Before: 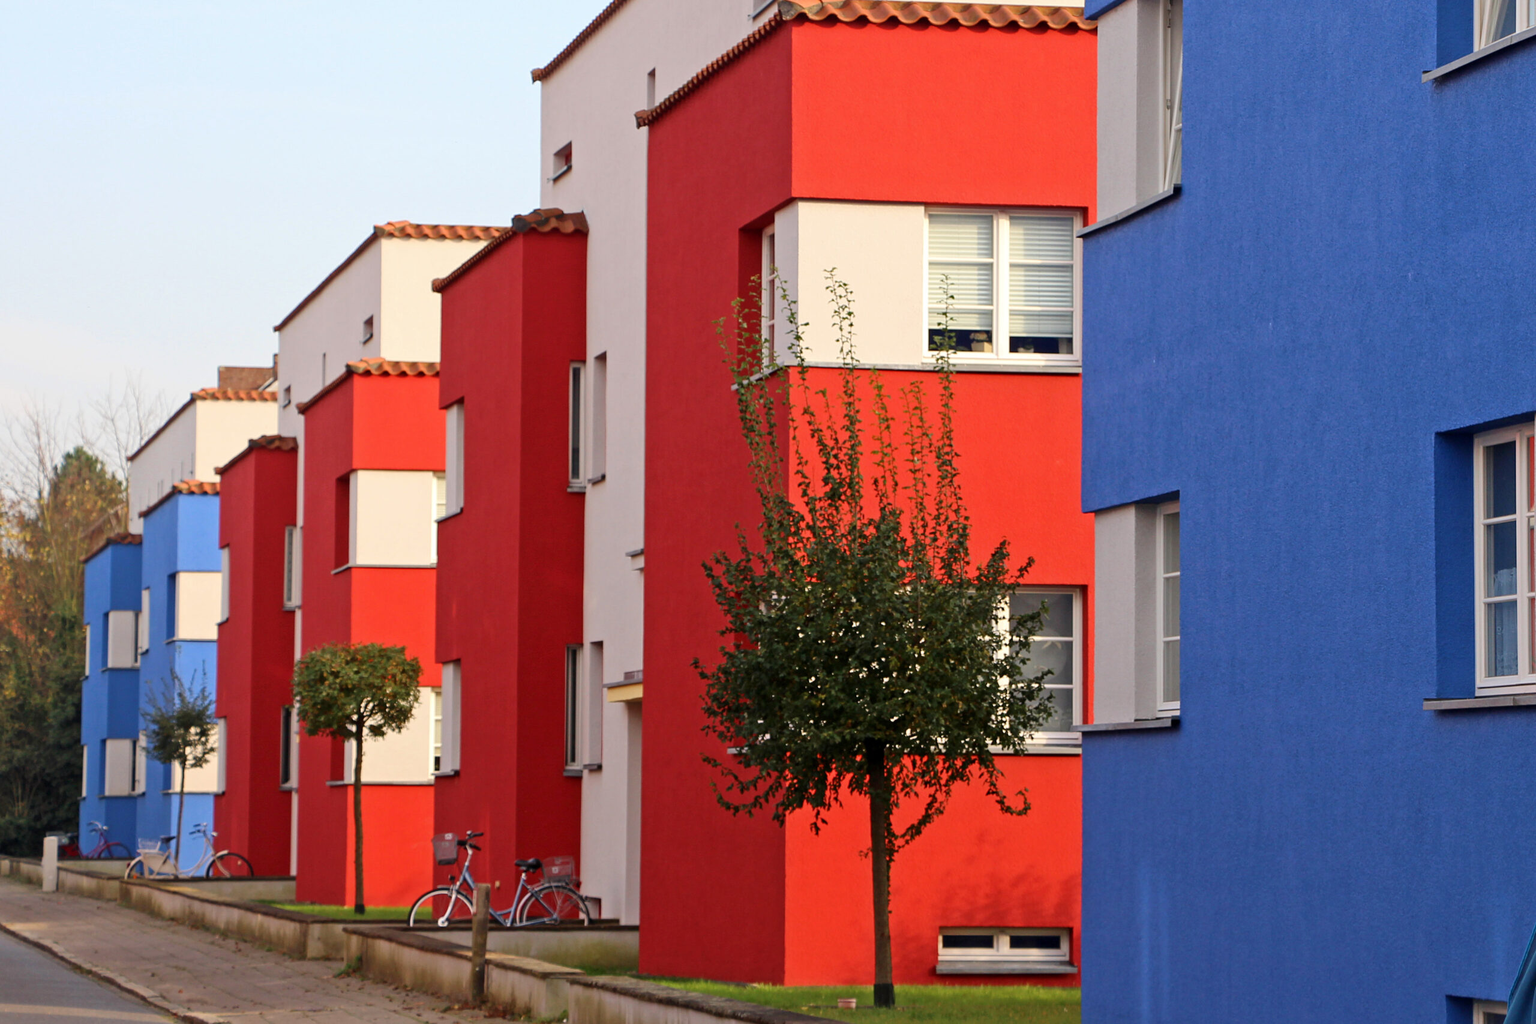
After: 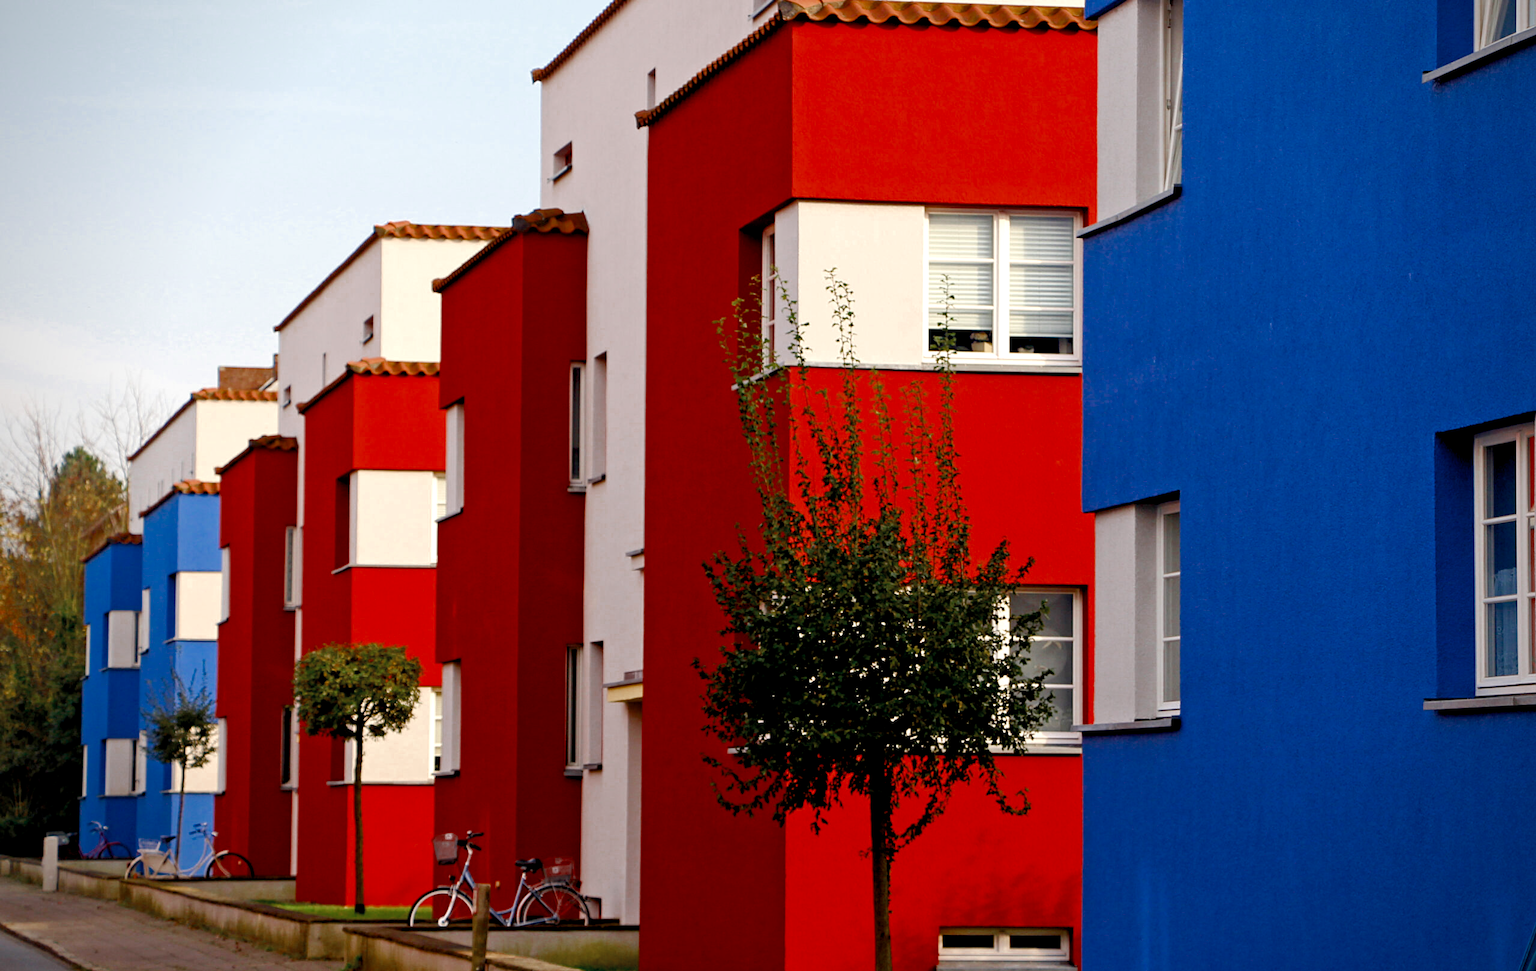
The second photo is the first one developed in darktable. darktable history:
white balance: emerald 1
color balance rgb: shadows lift › luminance -9.41%, highlights gain › luminance 17.6%, global offset › luminance -1.45%, perceptual saturation grading › highlights -17.77%, perceptual saturation grading › mid-tones 33.1%, perceptual saturation grading › shadows 50.52%, global vibrance 24.22%
crop and rotate: top 0%, bottom 5.097%
color zones: curves: ch0 [(0, 0.5) (0.125, 0.4) (0.25, 0.5) (0.375, 0.4) (0.5, 0.4) (0.625, 0.35) (0.75, 0.35) (0.875, 0.5)]; ch1 [(0, 0.35) (0.125, 0.45) (0.25, 0.35) (0.375, 0.35) (0.5, 0.35) (0.625, 0.35) (0.75, 0.45) (0.875, 0.35)]; ch2 [(0, 0.6) (0.125, 0.5) (0.25, 0.5) (0.375, 0.6) (0.5, 0.6) (0.625, 0.5) (0.75, 0.5) (0.875, 0.5)]
vignetting: saturation 0, unbound false
